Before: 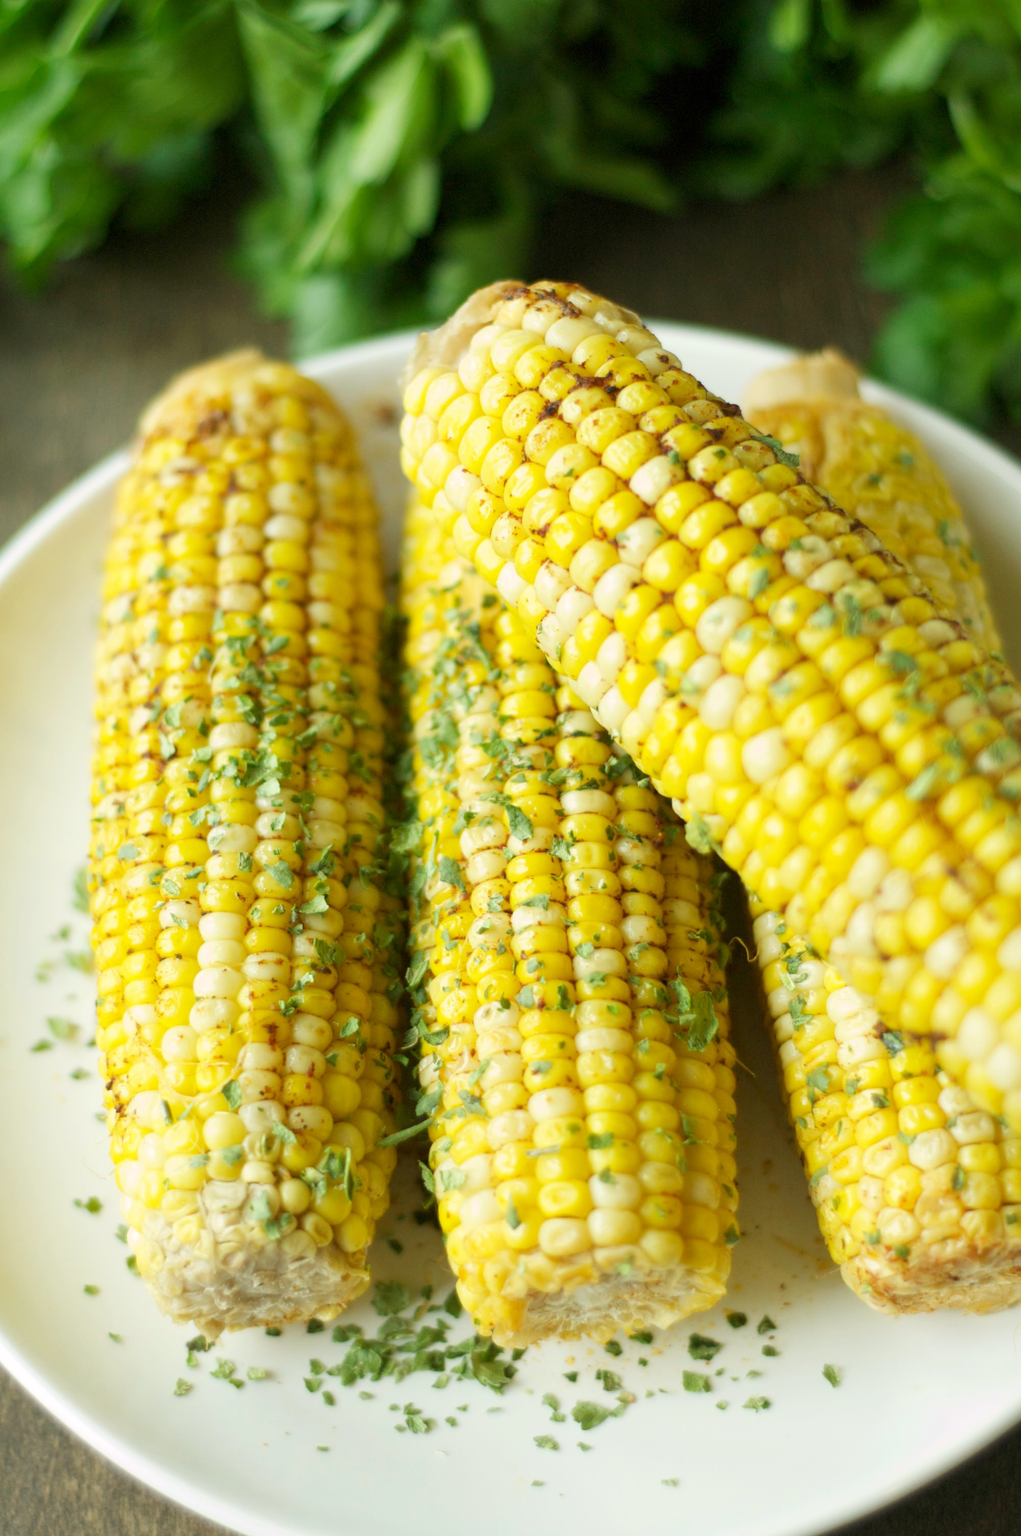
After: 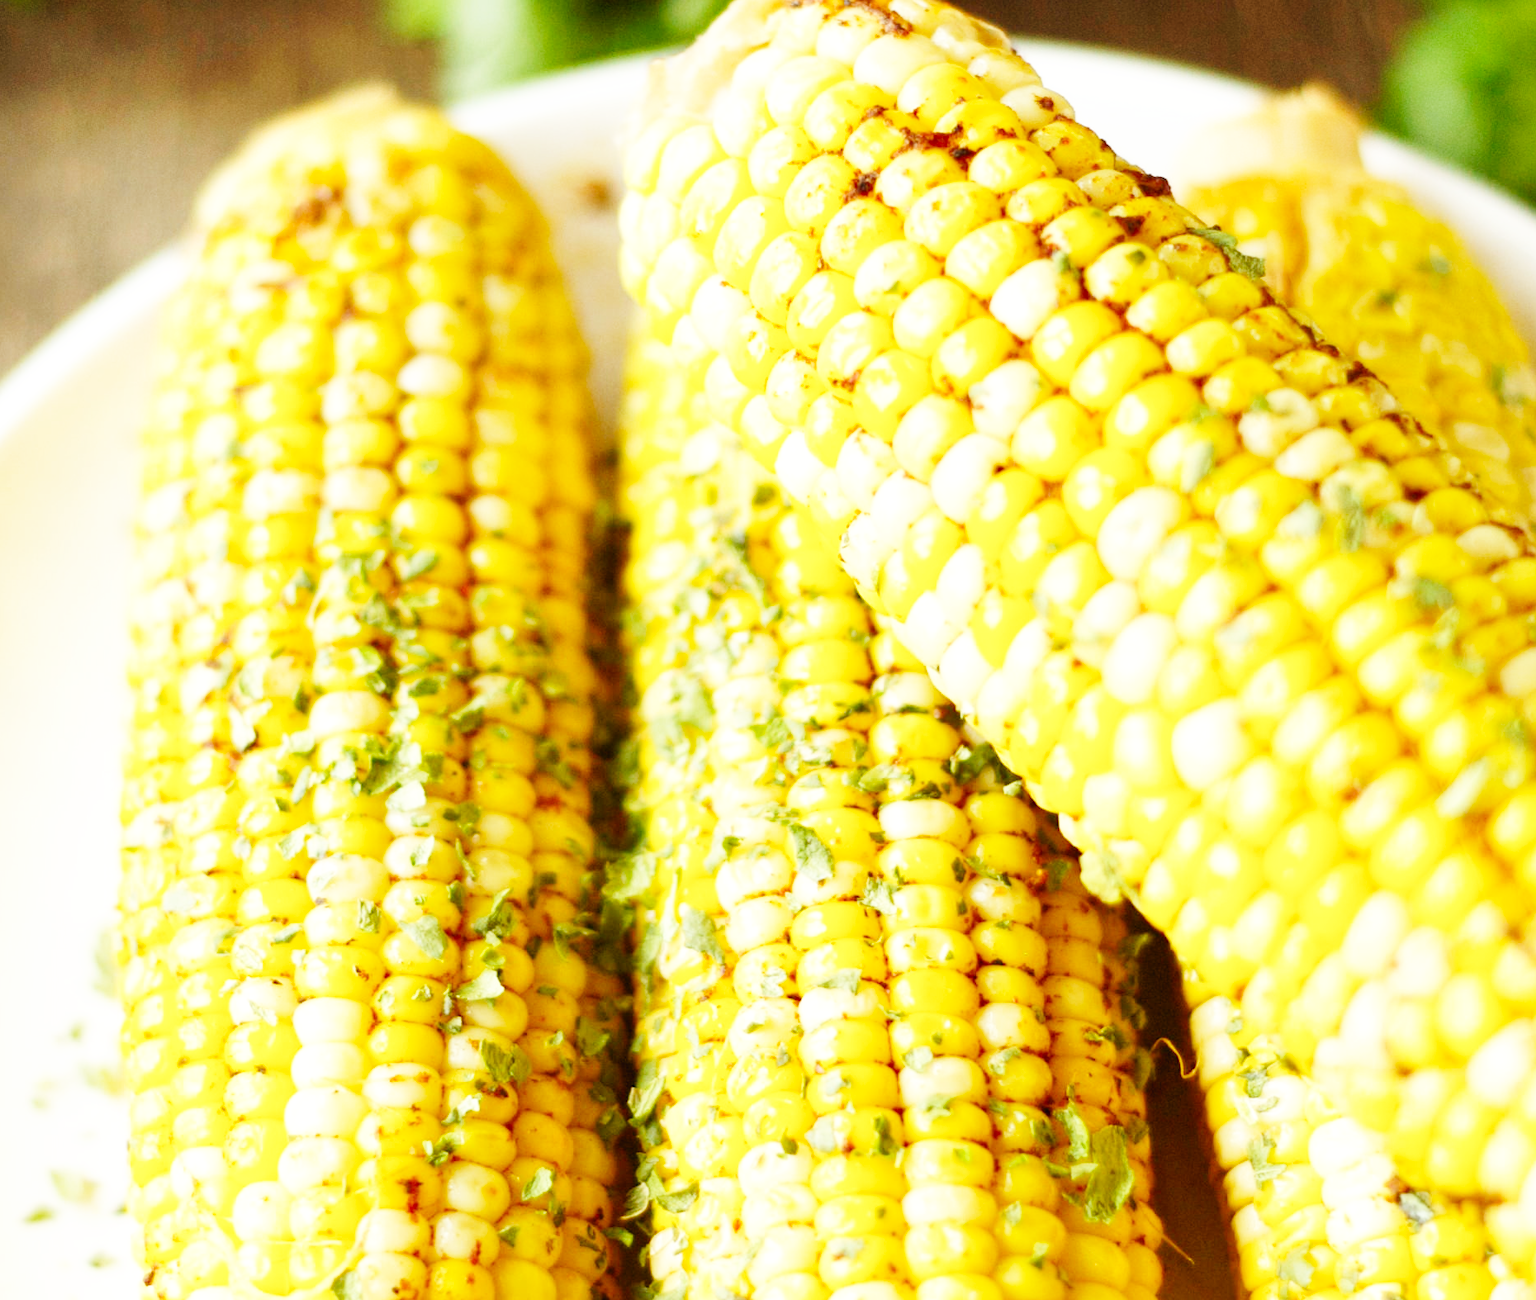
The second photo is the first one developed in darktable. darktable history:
rgb levels: mode RGB, independent channels, levels [[0, 0.474, 1], [0, 0.5, 1], [0, 0.5, 1]]
shadows and highlights: shadows 37.27, highlights -28.18, soften with gaussian
crop: left 1.744%, top 19.225%, right 5.069%, bottom 28.357%
base curve: curves: ch0 [(0, 0.003) (0.001, 0.002) (0.006, 0.004) (0.02, 0.022) (0.048, 0.086) (0.094, 0.234) (0.162, 0.431) (0.258, 0.629) (0.385, 0.8) (0.548, 0.918) (0.751, 0.988) (1, 1)], preserve colors none
